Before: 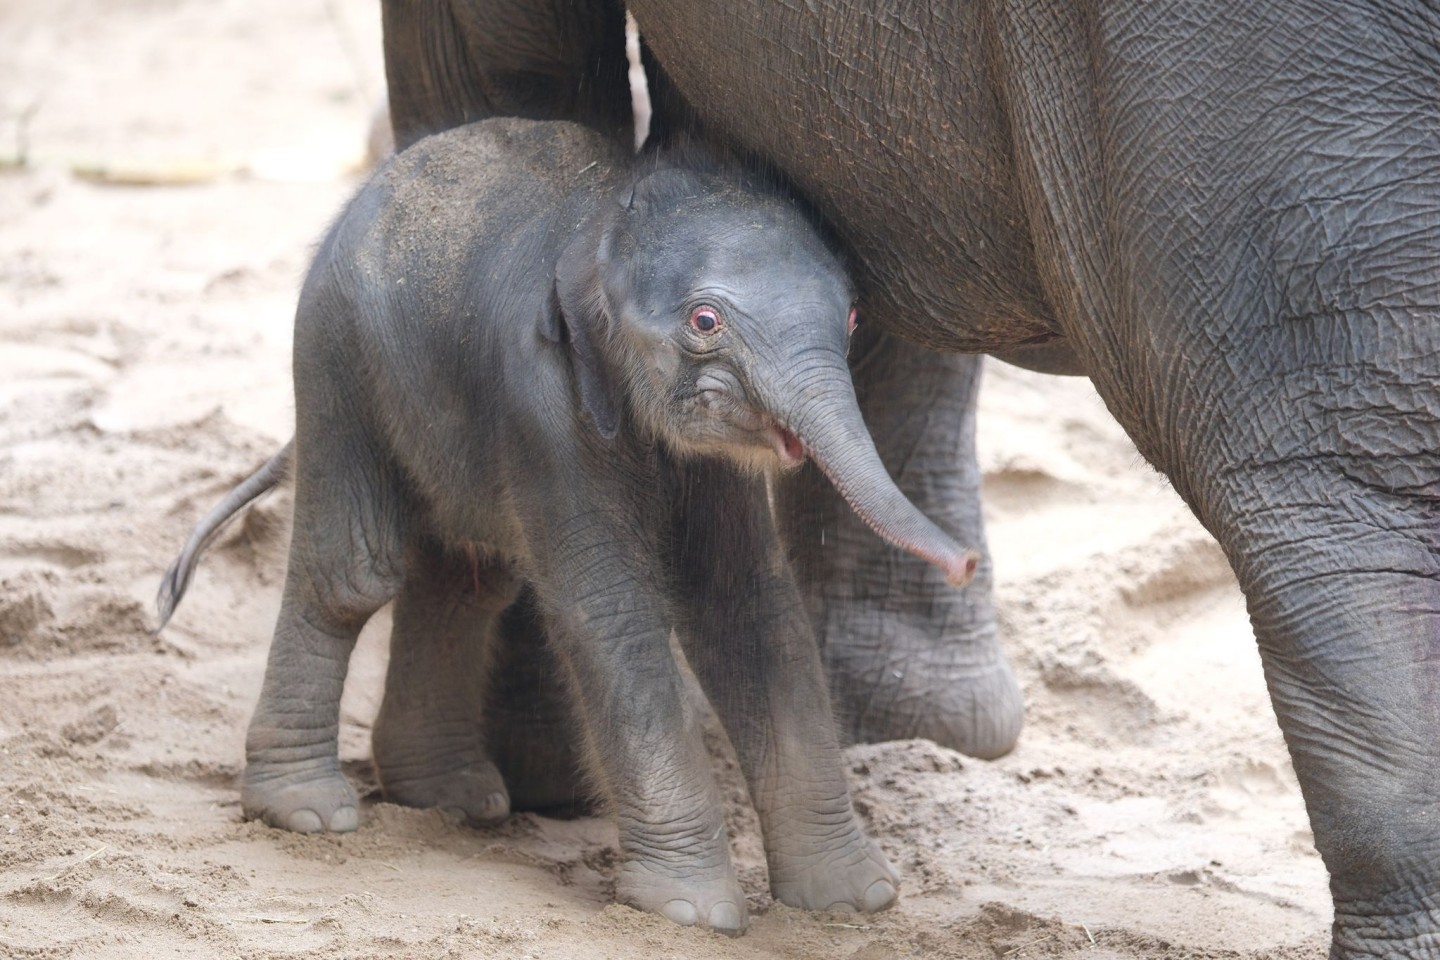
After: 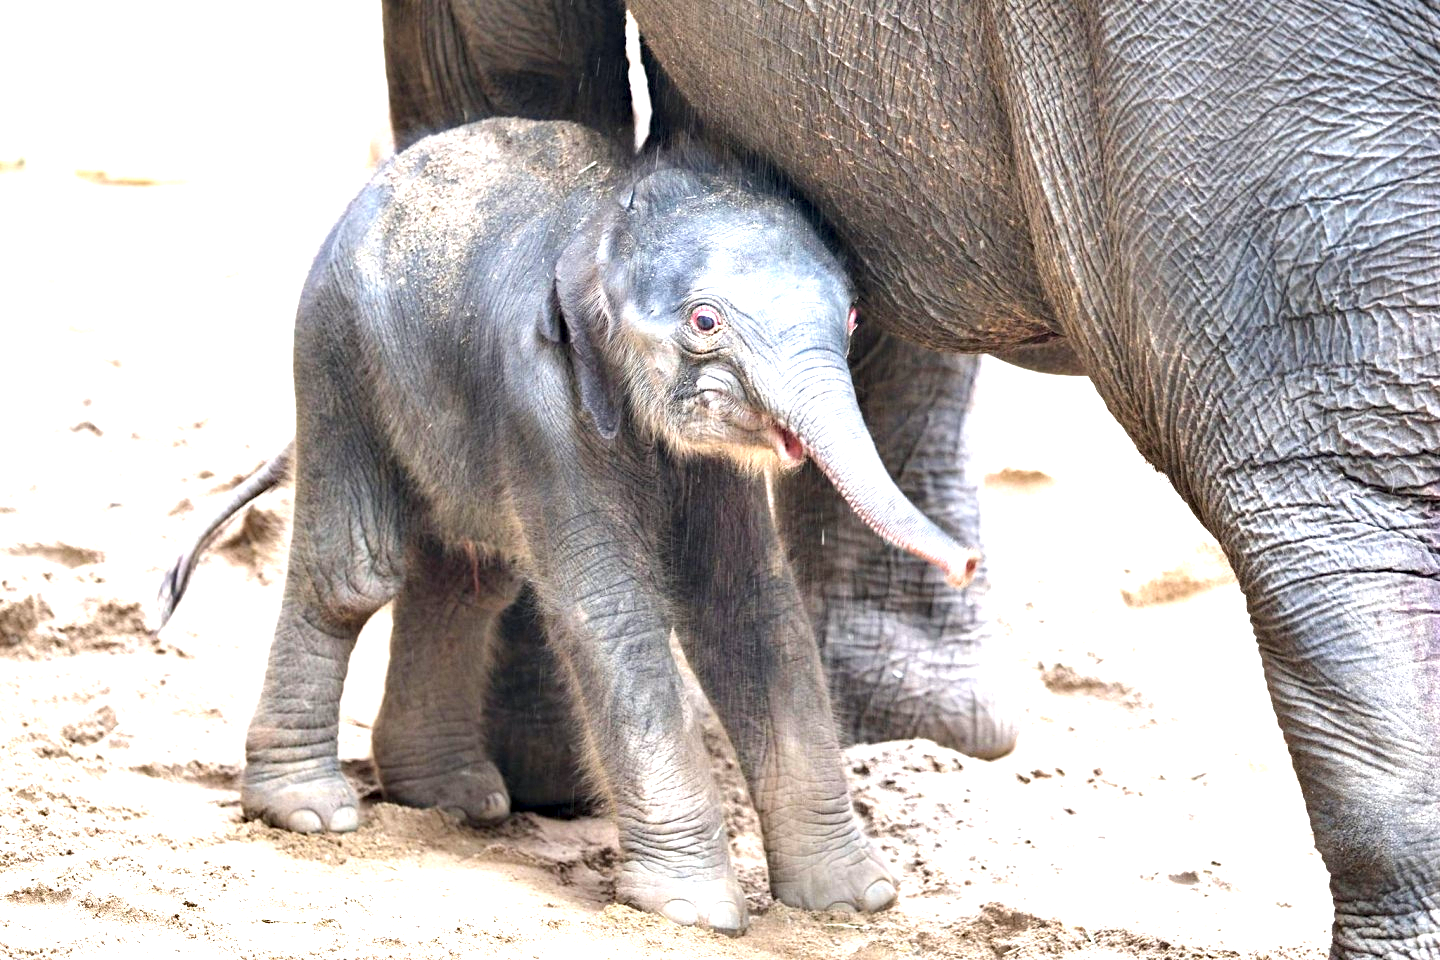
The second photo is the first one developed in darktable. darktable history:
tone equalizer: on, module defaults
contrast equalizer: y [[0.6 ×6], [0.55 ×6], [0 ×6], [0 ×6], [0 ×6]]
exposure: black level correction 0, exposure 1.478 EV, compensate highlight preservation false
haze removal: compatibility mode true, adaptive false
